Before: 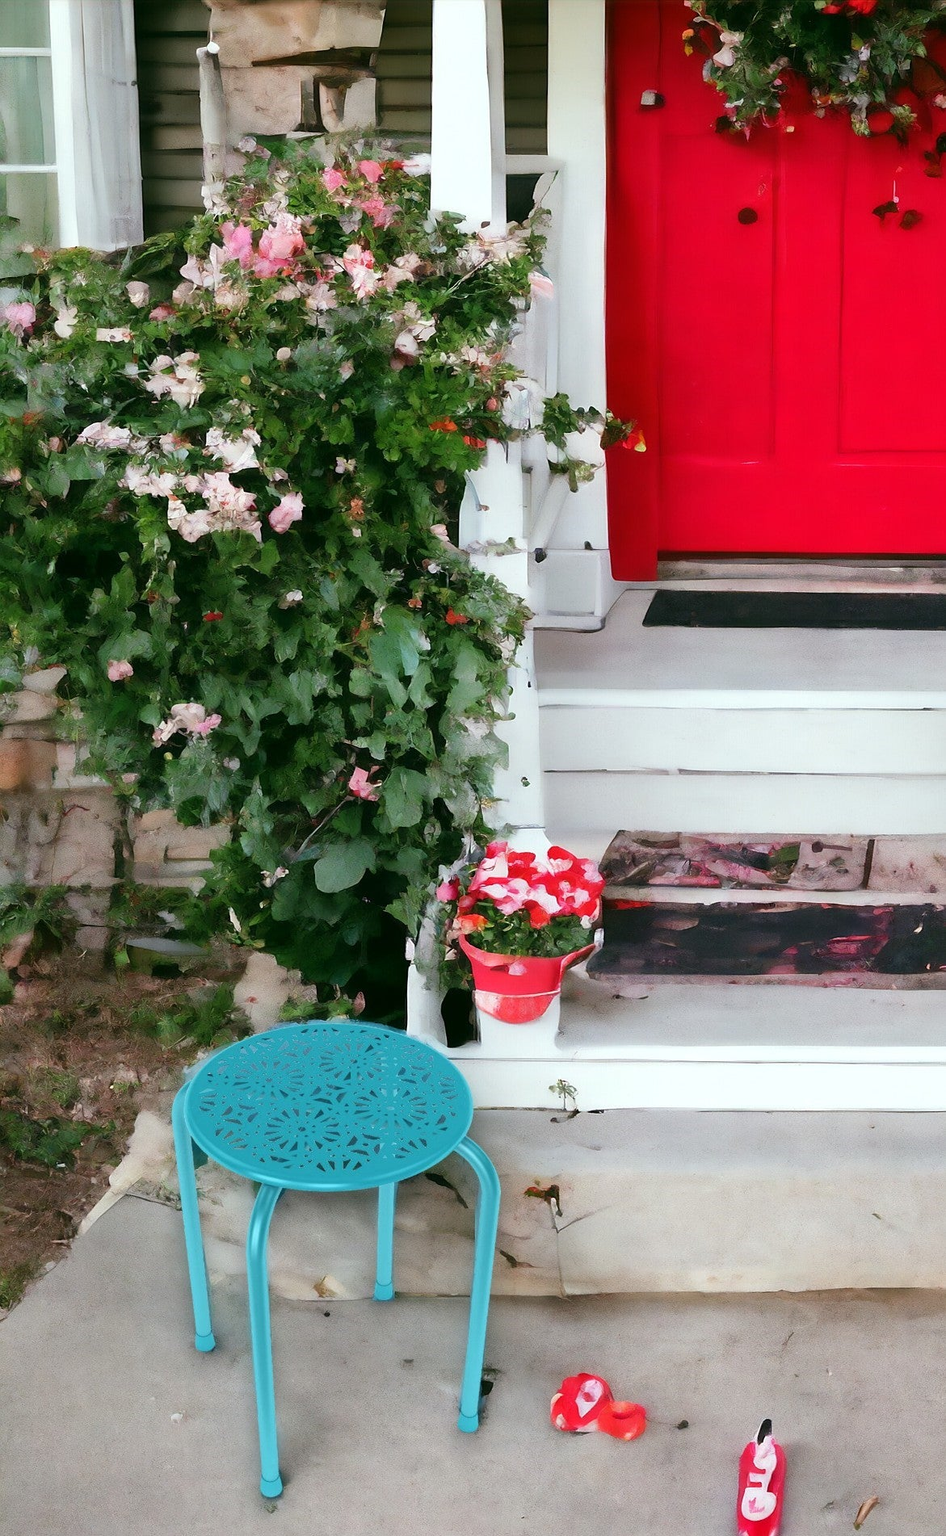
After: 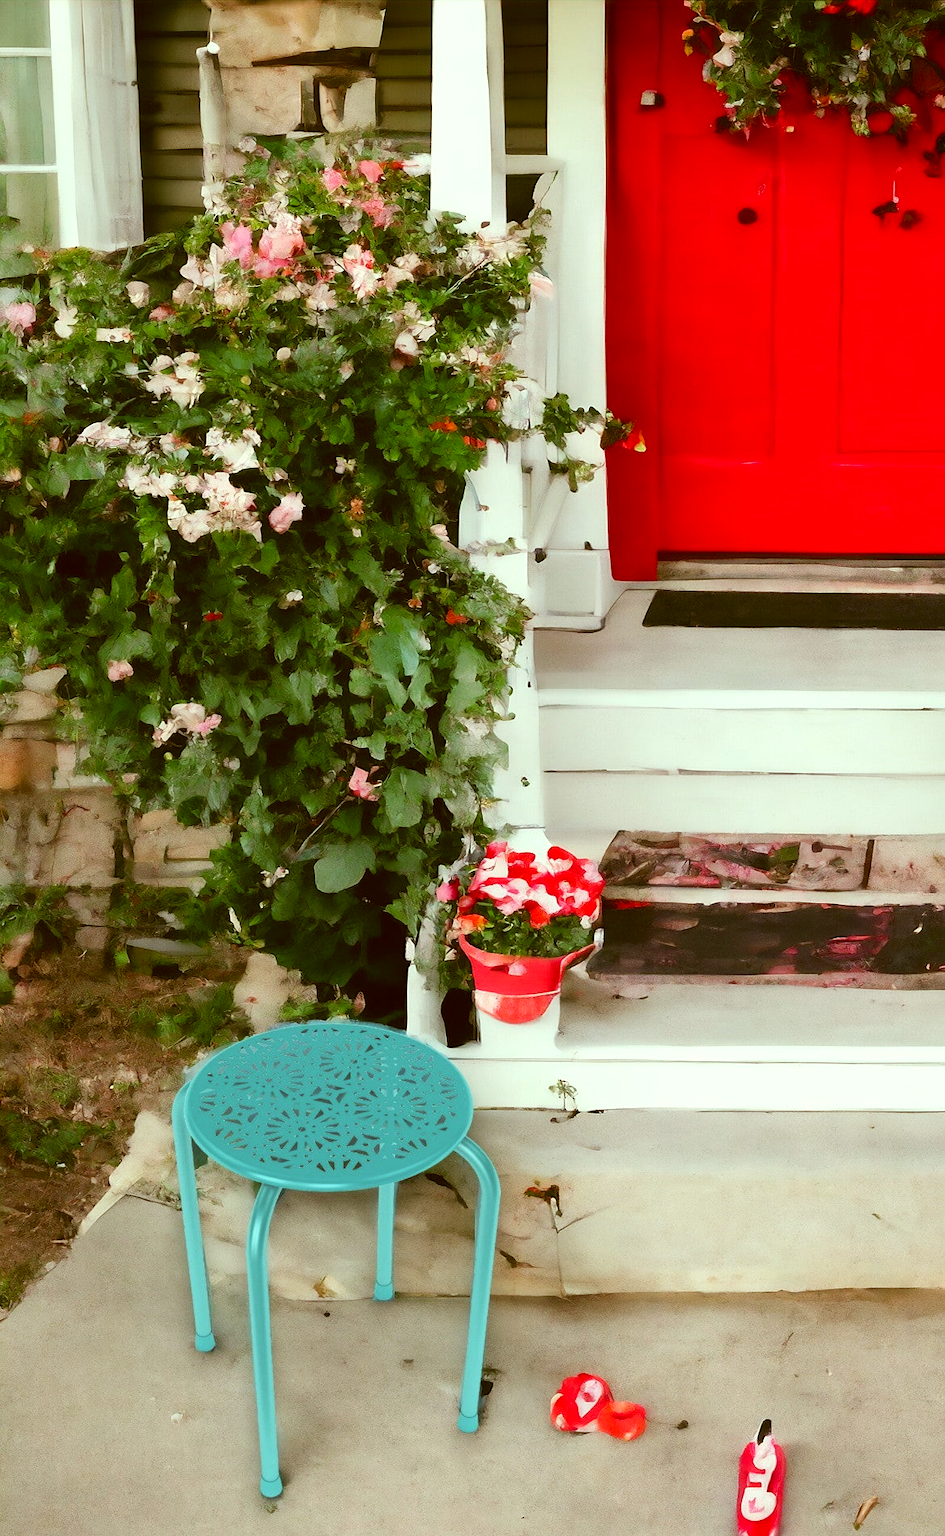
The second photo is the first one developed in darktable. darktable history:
base curve: curves: ch0 [(0, 0) (0.989, 0.992)], preserve colors average RGB
exposure: exposure 0.128 EV, compensate highlight preservation false
color correction: highlights a* -5.98, highlights b* 9.55, shadows a* 10.07, shadows b* 23.57
tone curve: curves: ch0 [(0, 0) (0.265, 0.253) (0.732, 0.751) (1, 1)], preserve colors none
